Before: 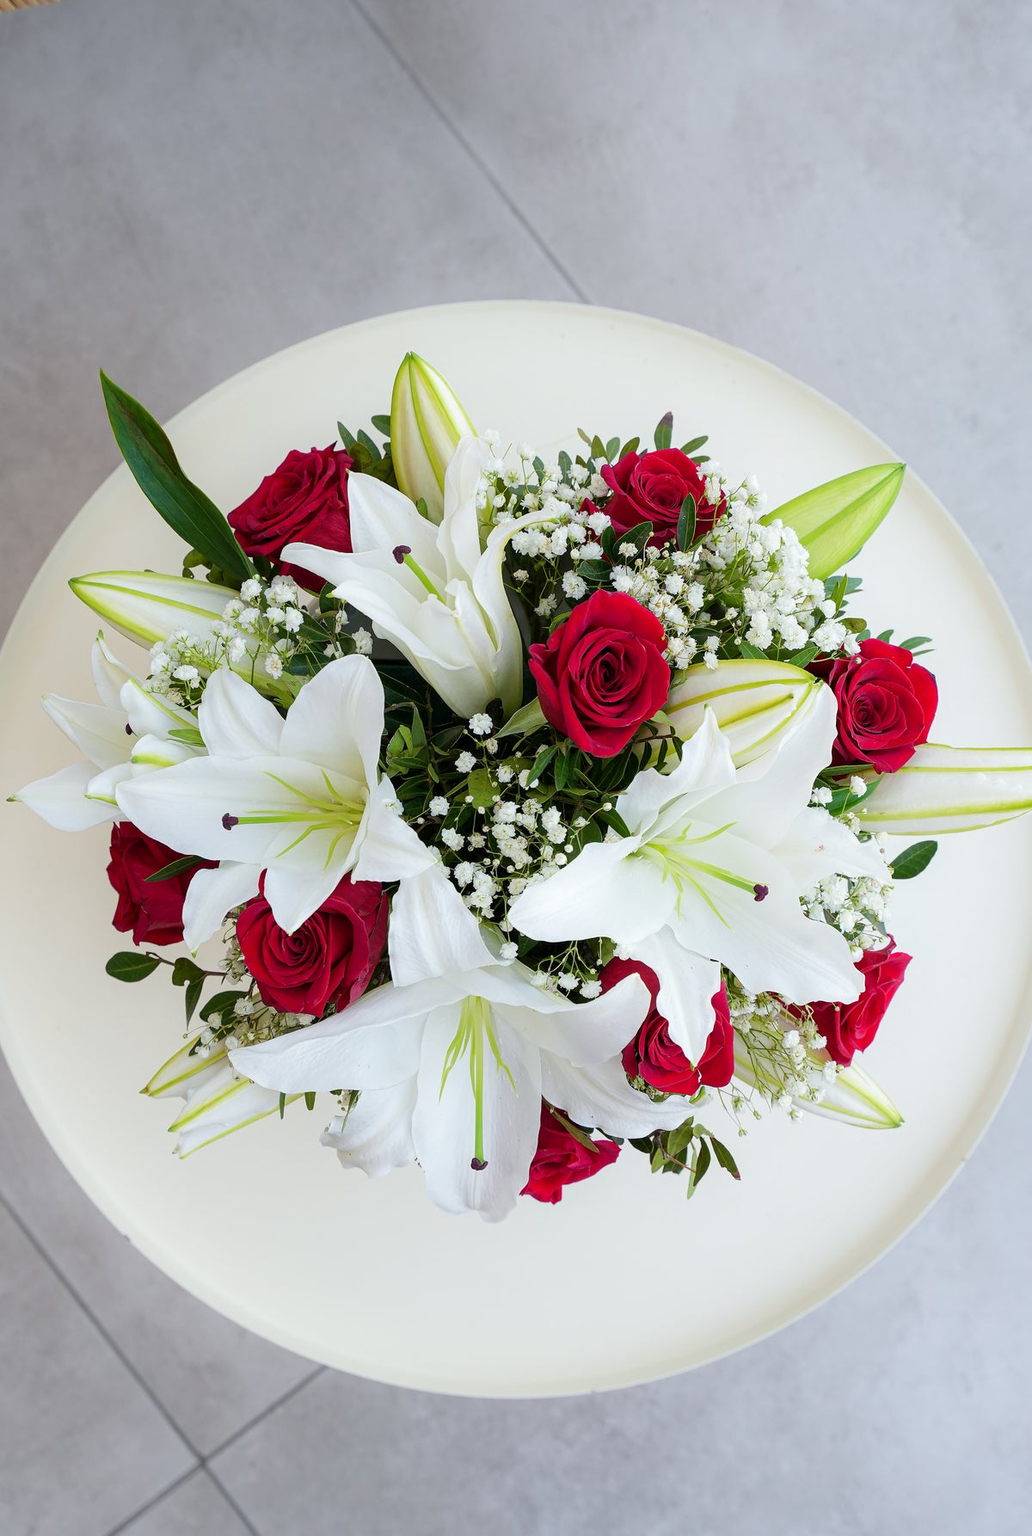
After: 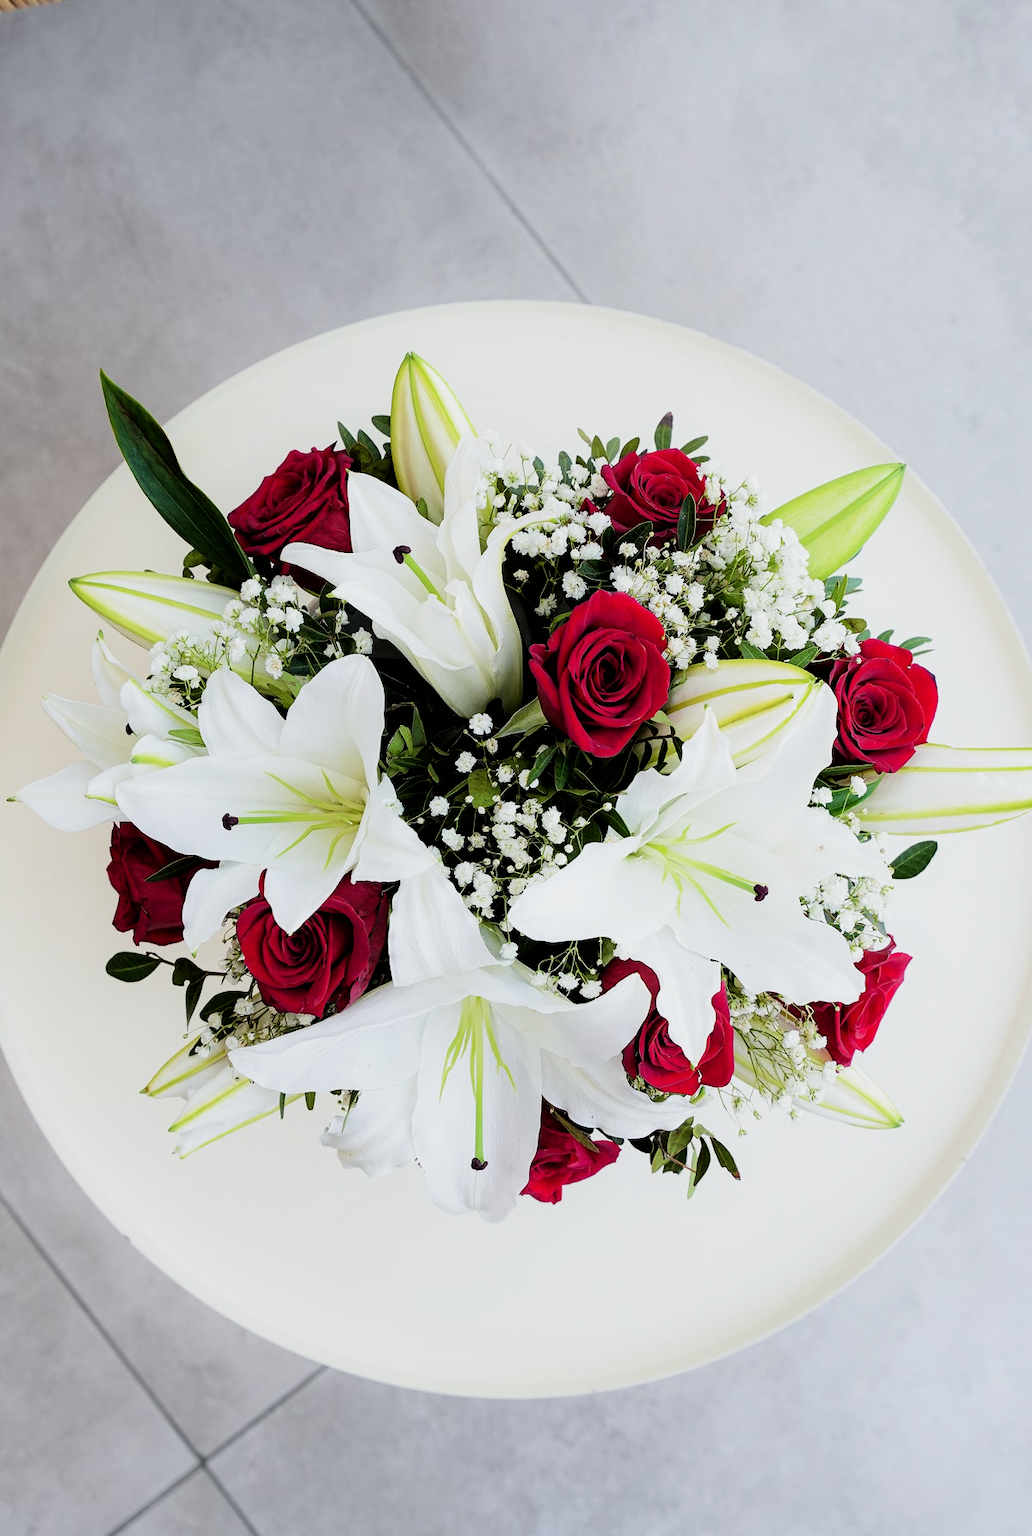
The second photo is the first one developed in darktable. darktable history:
filmic rgb: black relative exposure -5.07 EV, white relative exposure 3.53 EV, threshold 5.98 EV, hardness 3.17, contrast 1.51, highlights saturation mix -49.51%, enable highlight reconstruction true
